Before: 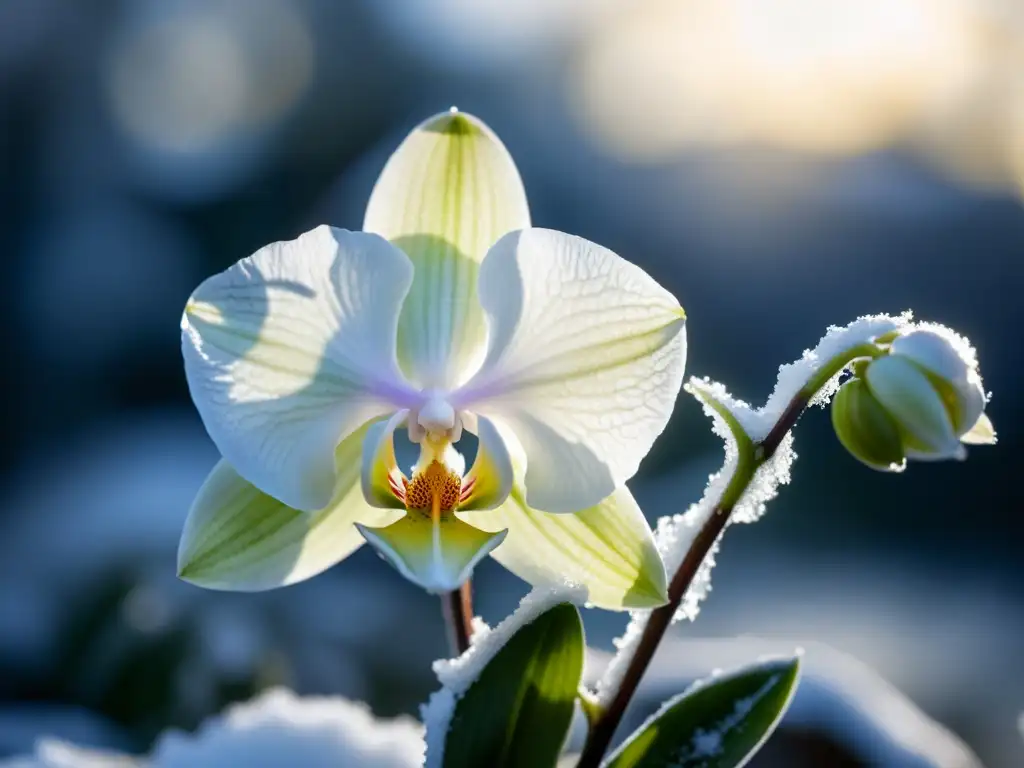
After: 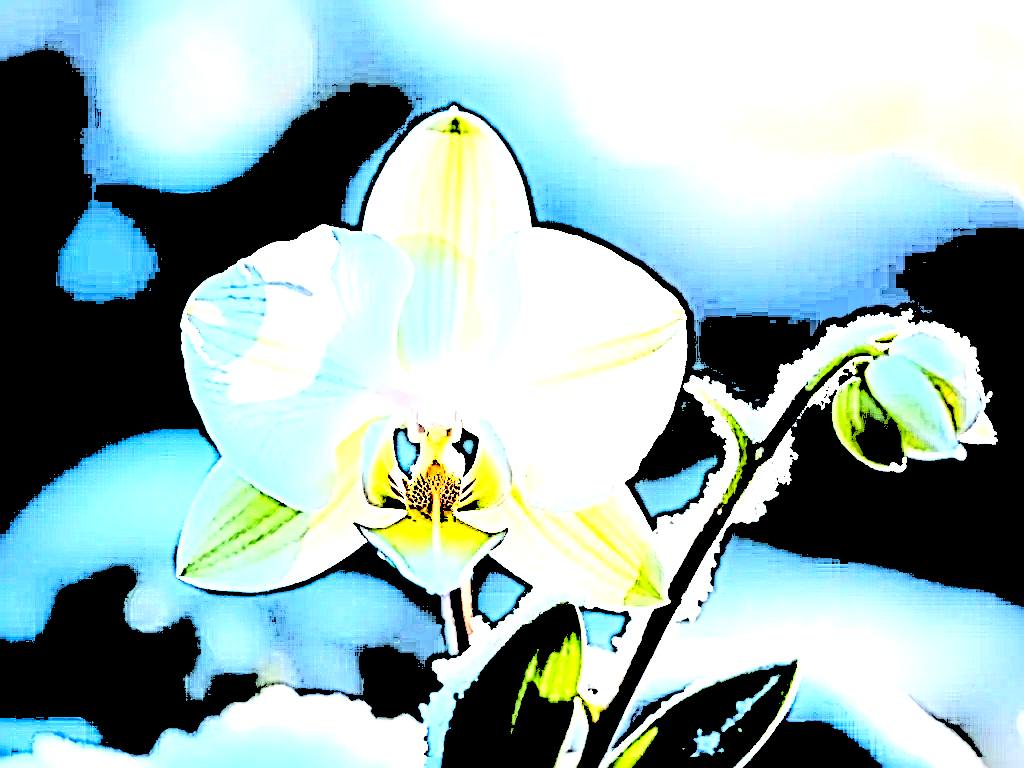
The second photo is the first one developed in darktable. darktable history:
tone equalizer: edges refinement/feathering 500, mask exposure compensation -1.57 EV, preserve details guided filter
local contrast: mode bilateral grid, contrast 20, coarseness 3, detail 299%, midtone range 0.2
sharpen: radius 4.008, amount 1.989
levels: levels [0.246, 0.256, 0.506]
contrast brightness saturation: saturation -0.053
